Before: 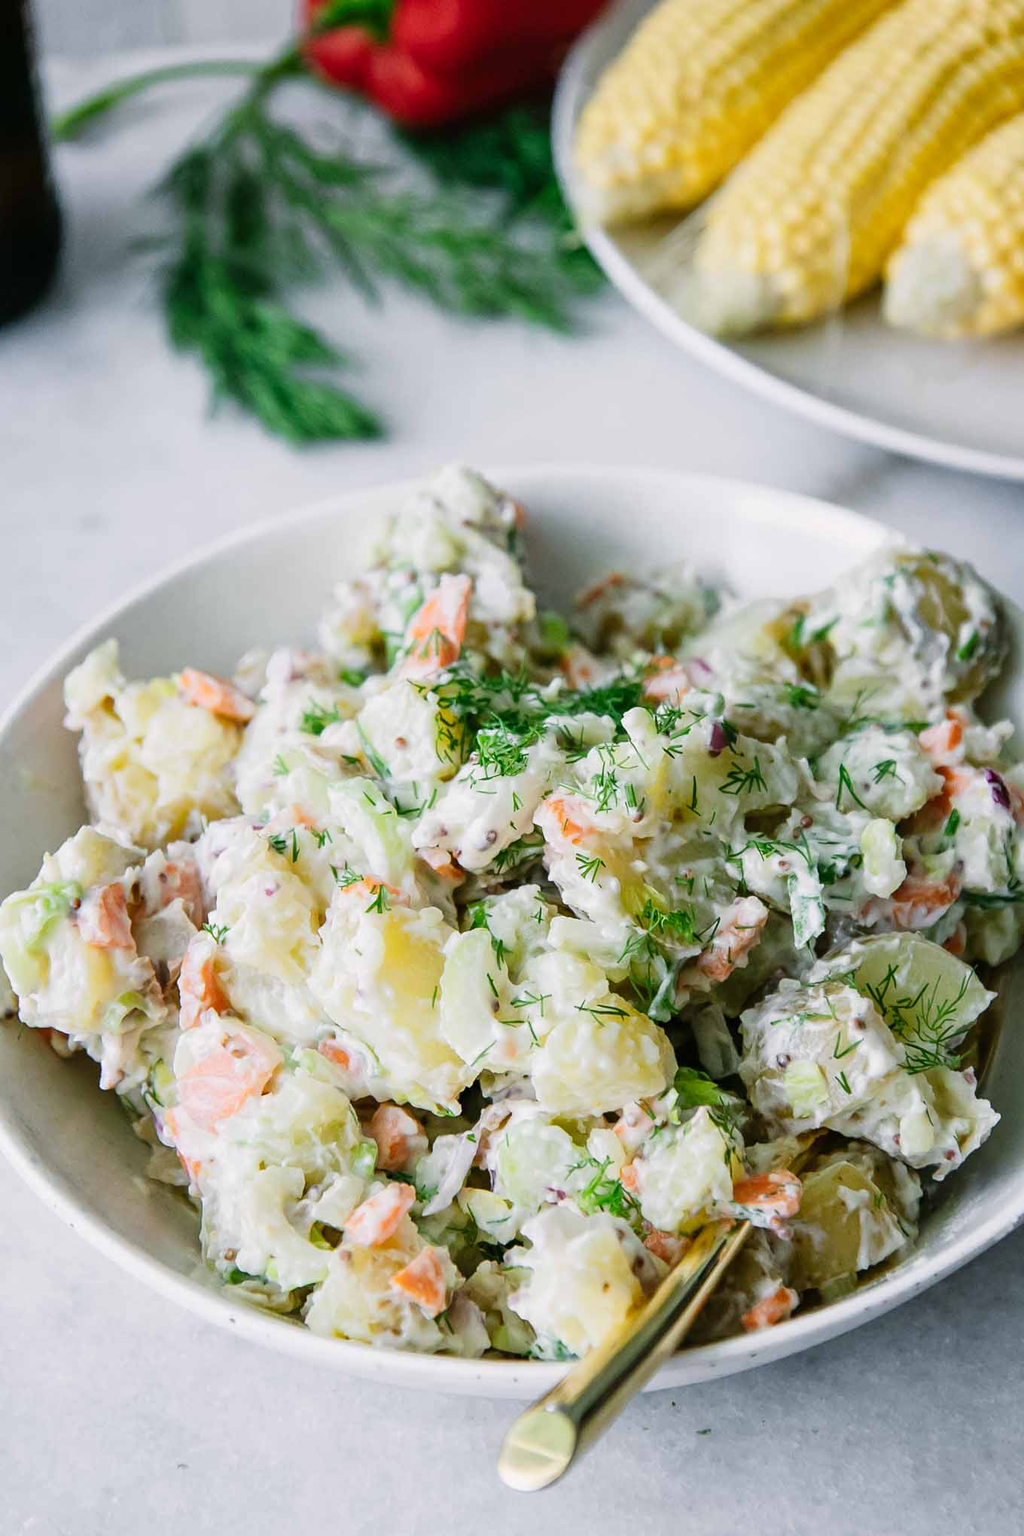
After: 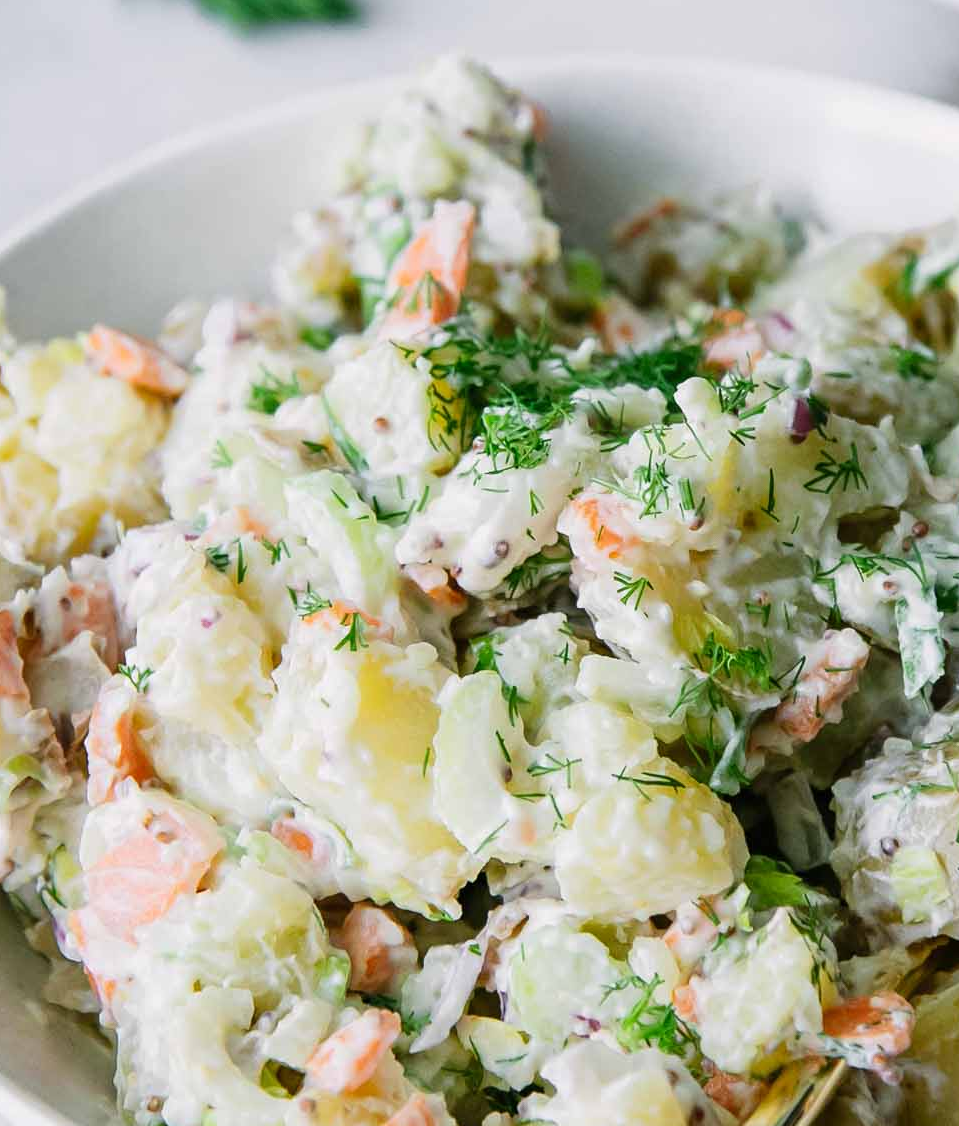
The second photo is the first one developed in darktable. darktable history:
crop: left 11.103%, top 27.578%, right 18.315%, bottom 17.206%
